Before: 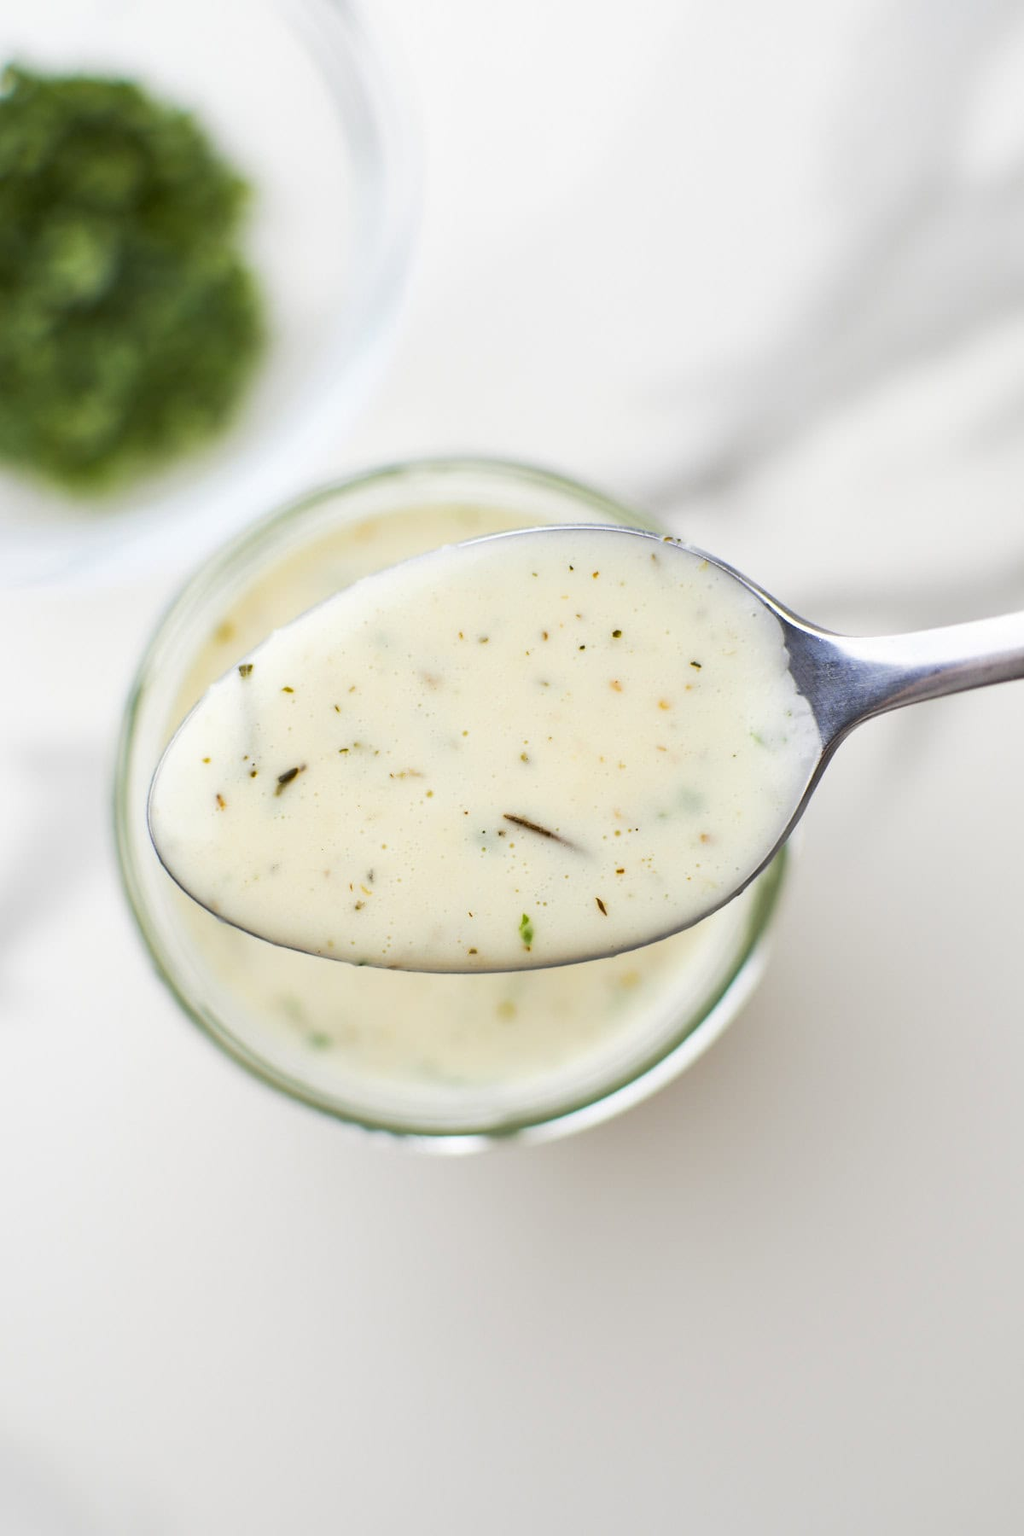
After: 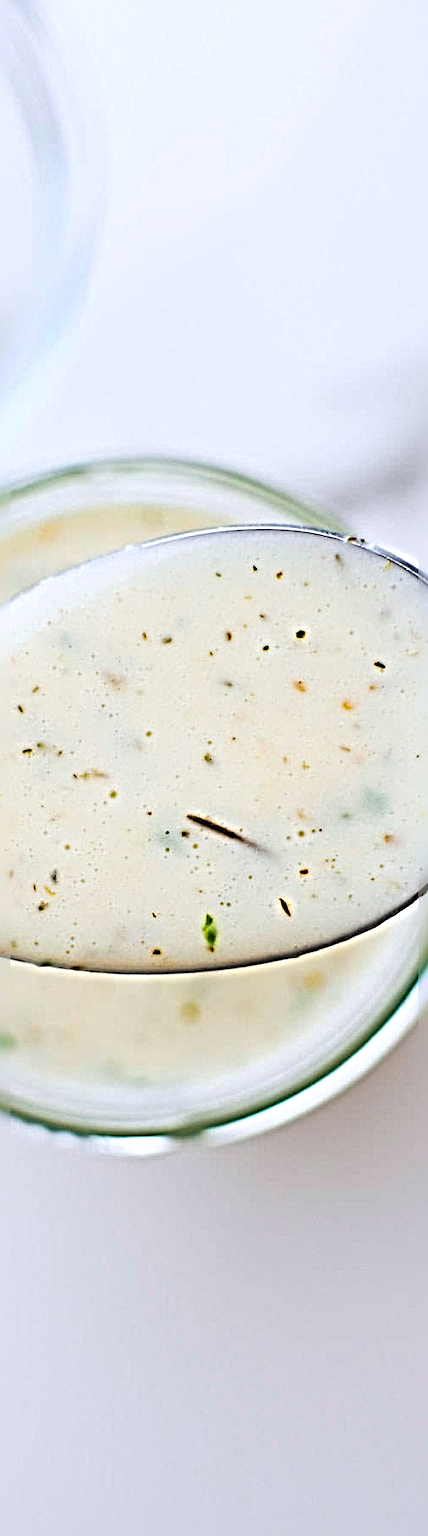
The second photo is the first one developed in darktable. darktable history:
sharpen: radius 6.292, amount 1.807, threshold 0.068
color calibration: illuminant as shot in camera, x 0.358, y 0.373, temperature 4628.91 K
crop: left 30.926%, right 27.166%
color balance rgb: perceptual saturation grading › global saturation 19.499%, global vibrance 14.235%
levels: mode automatic, levels [0, 0.492, 0.984]
